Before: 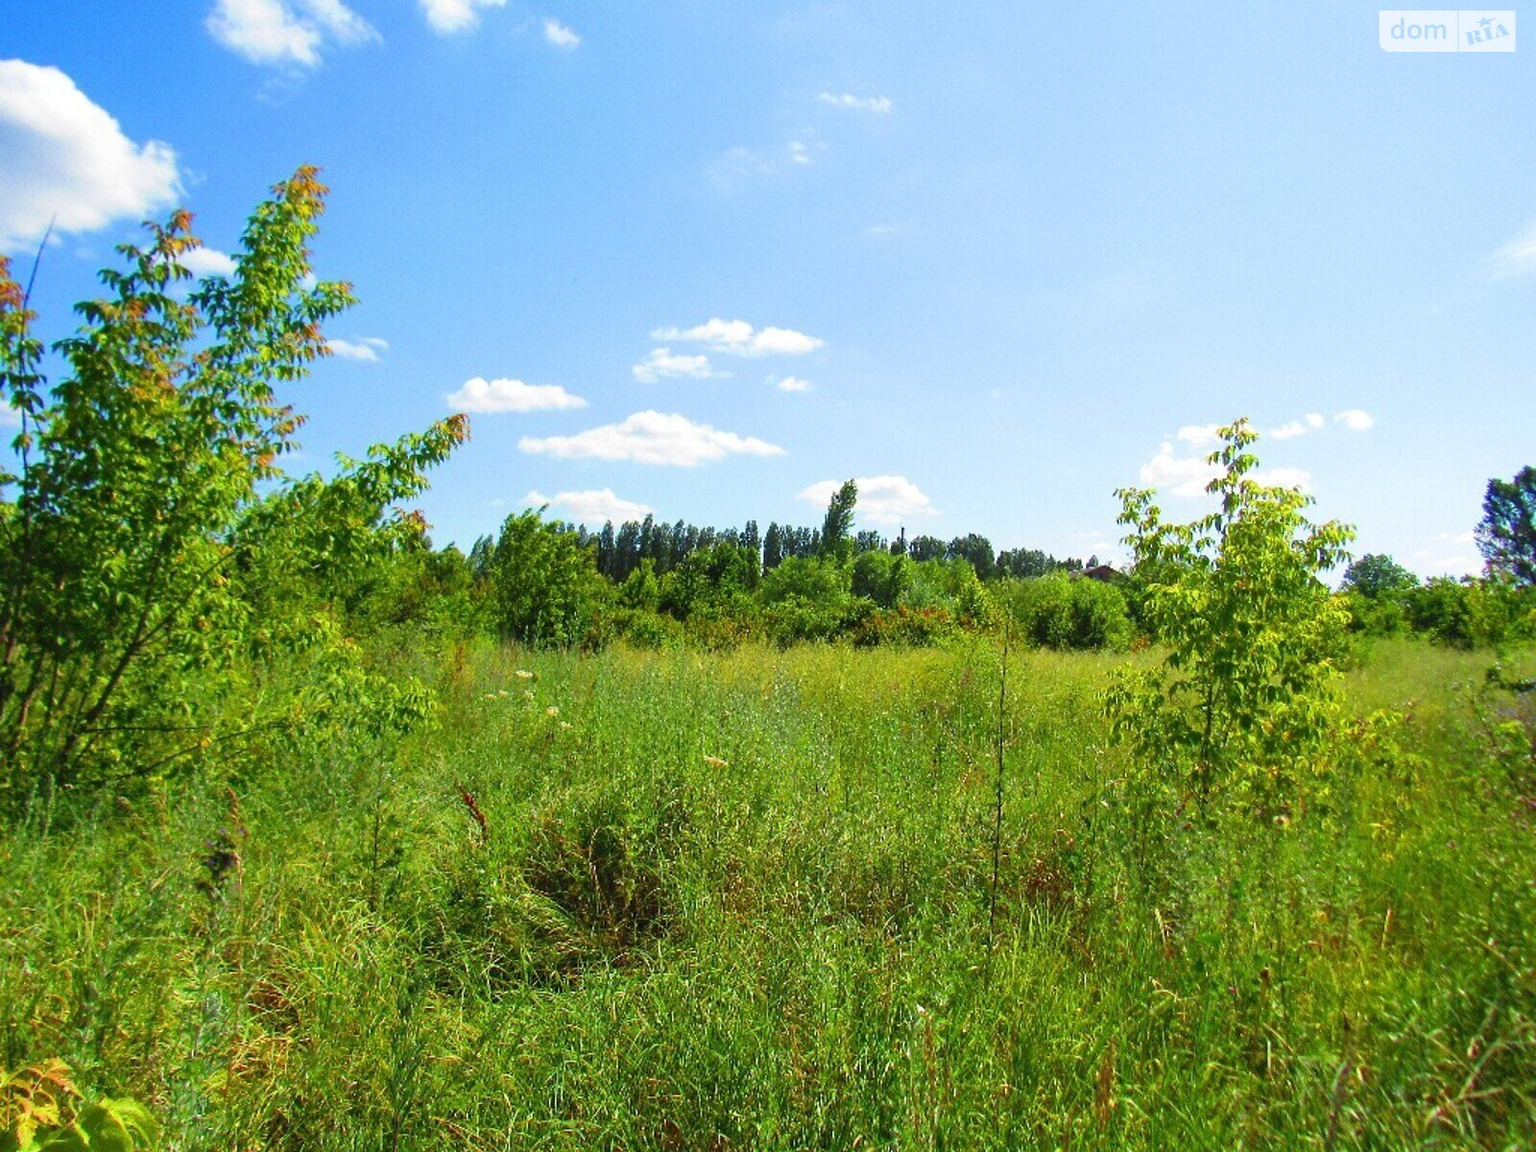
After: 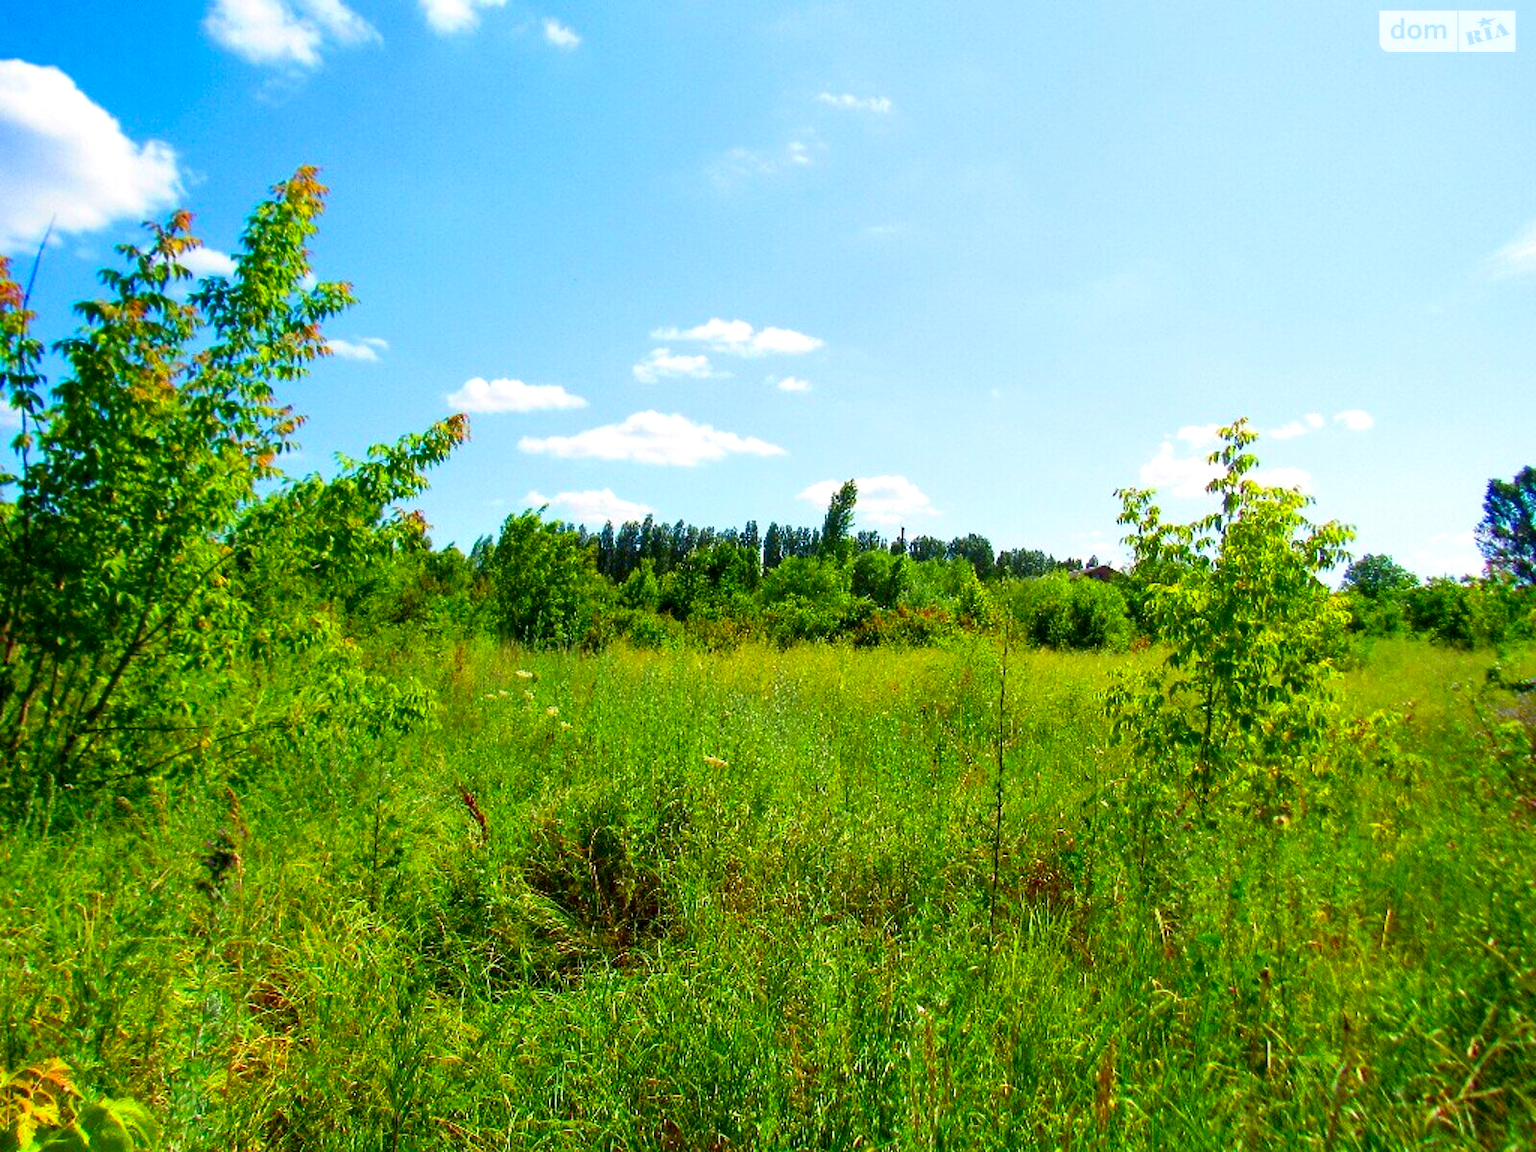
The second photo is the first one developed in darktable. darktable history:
velvia: strength 17%
exposure: black level correction 0.009, exposure 0.119 EV, compensate highlight preservation false
contrast brightness saturation: contrast 0.09, saturation 0.28
